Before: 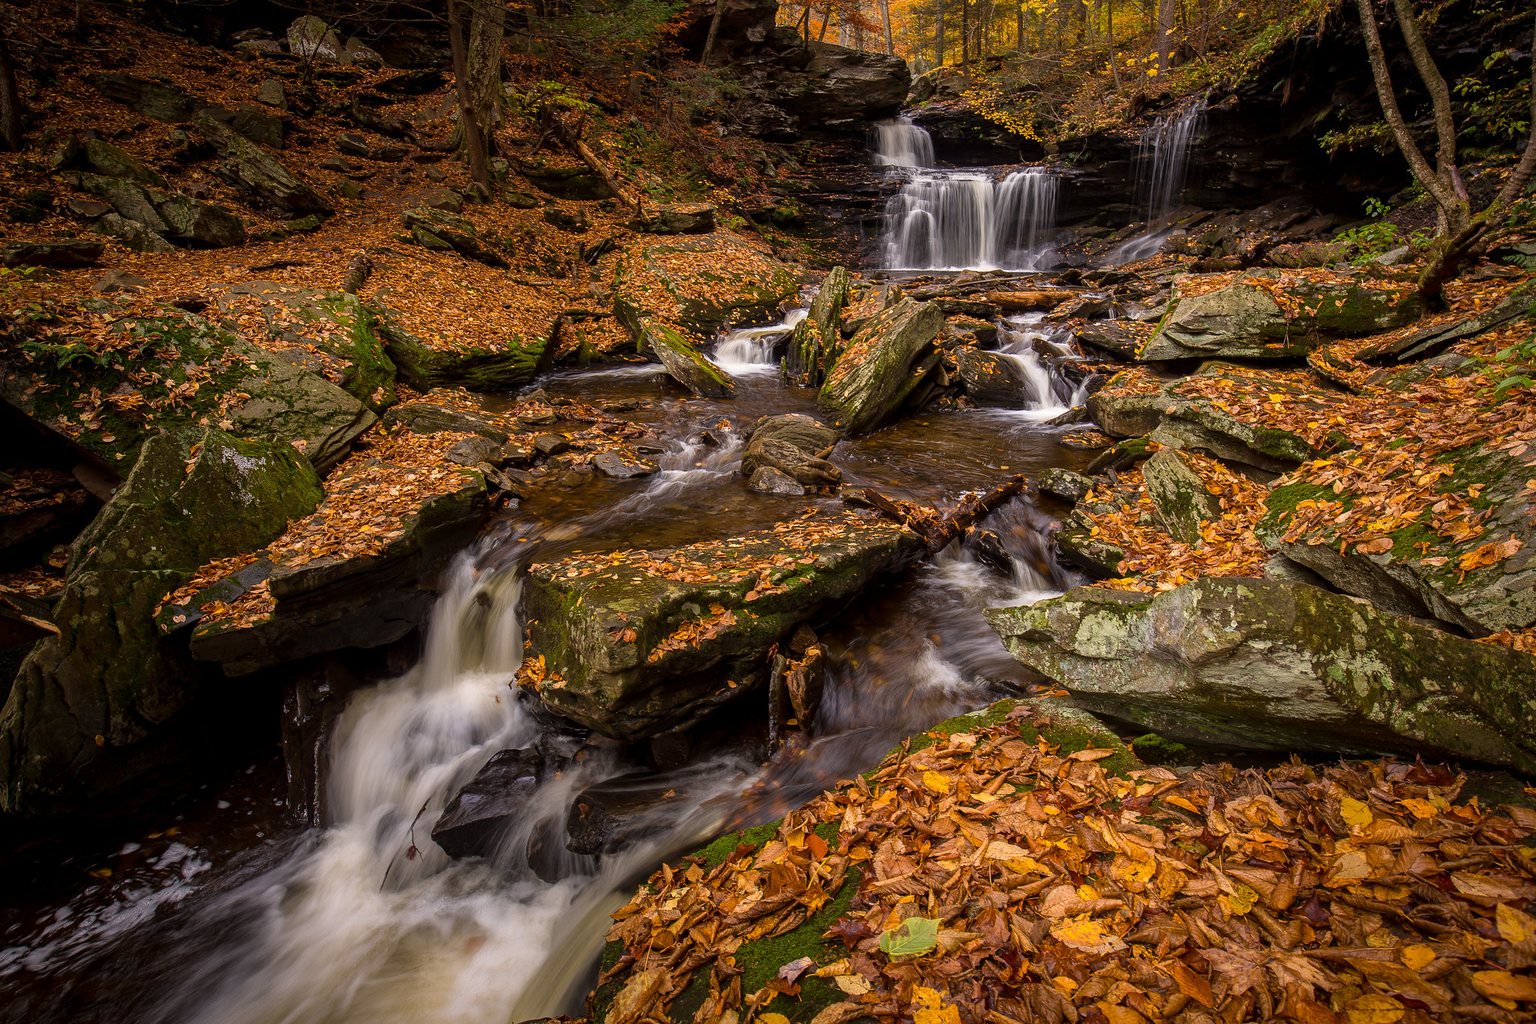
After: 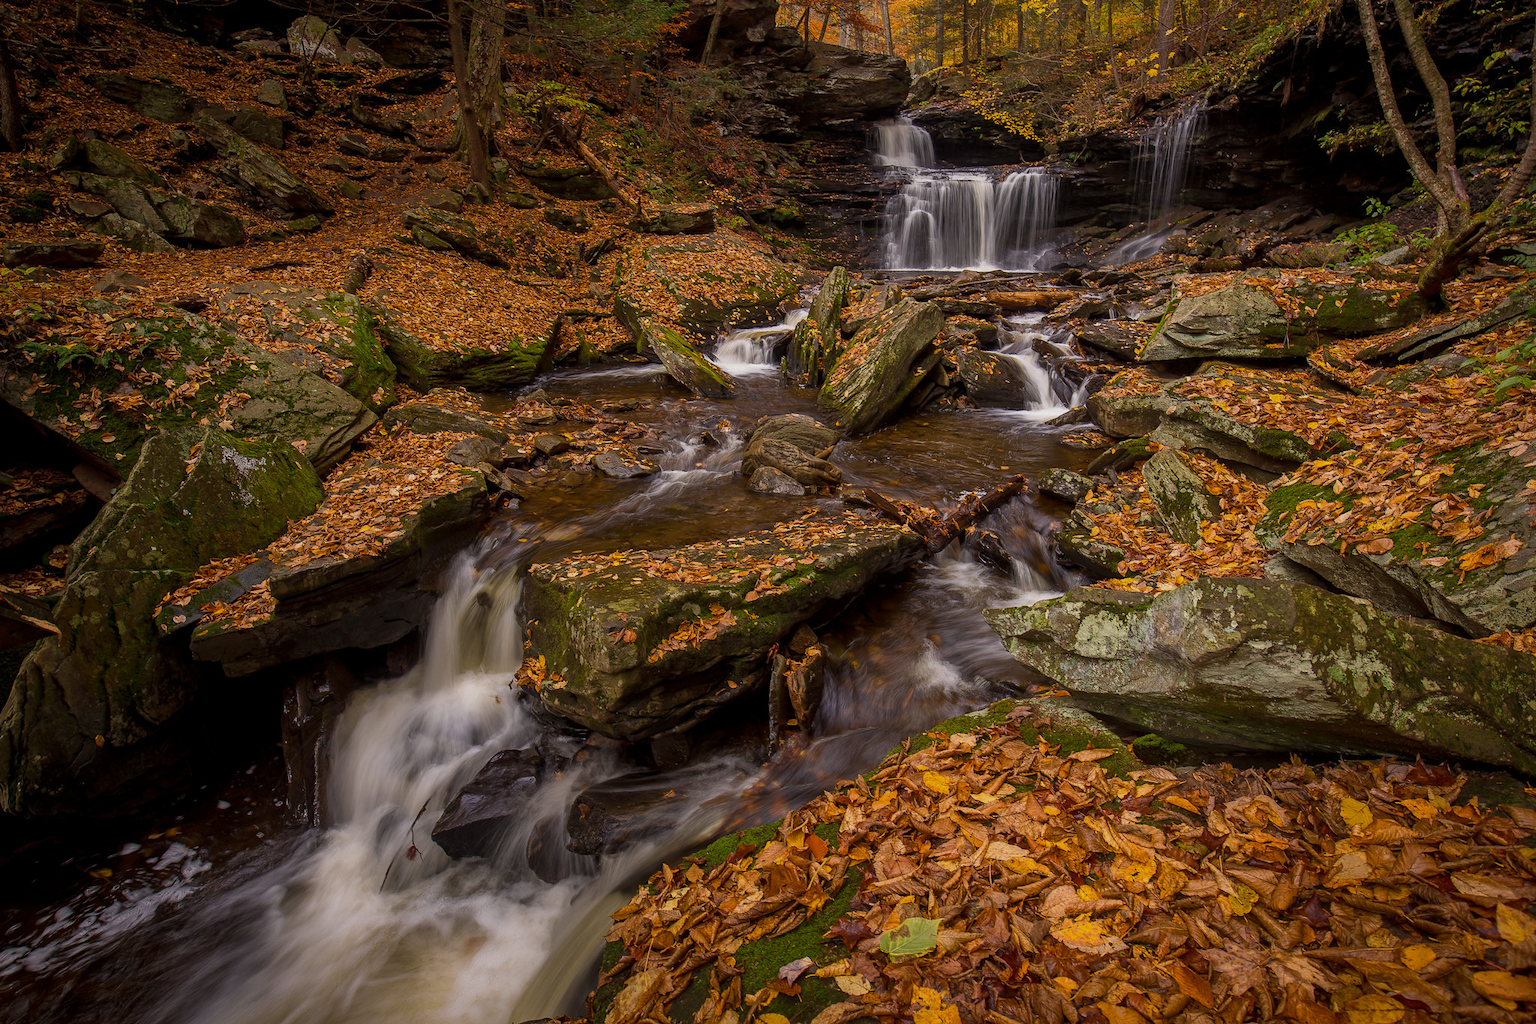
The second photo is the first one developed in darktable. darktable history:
tone equalizer: -8 EV 0.267 EV, -7 EV 0.423 EV, -6 EV 0.388 EV, -5 EV 0.242 EV, -3 EV -0.28 EV, -2 EV -0.433 EV, -1 EV -0.396 EV, +0 EV -0.248 EV
exposure: compensate highlight preservation false
